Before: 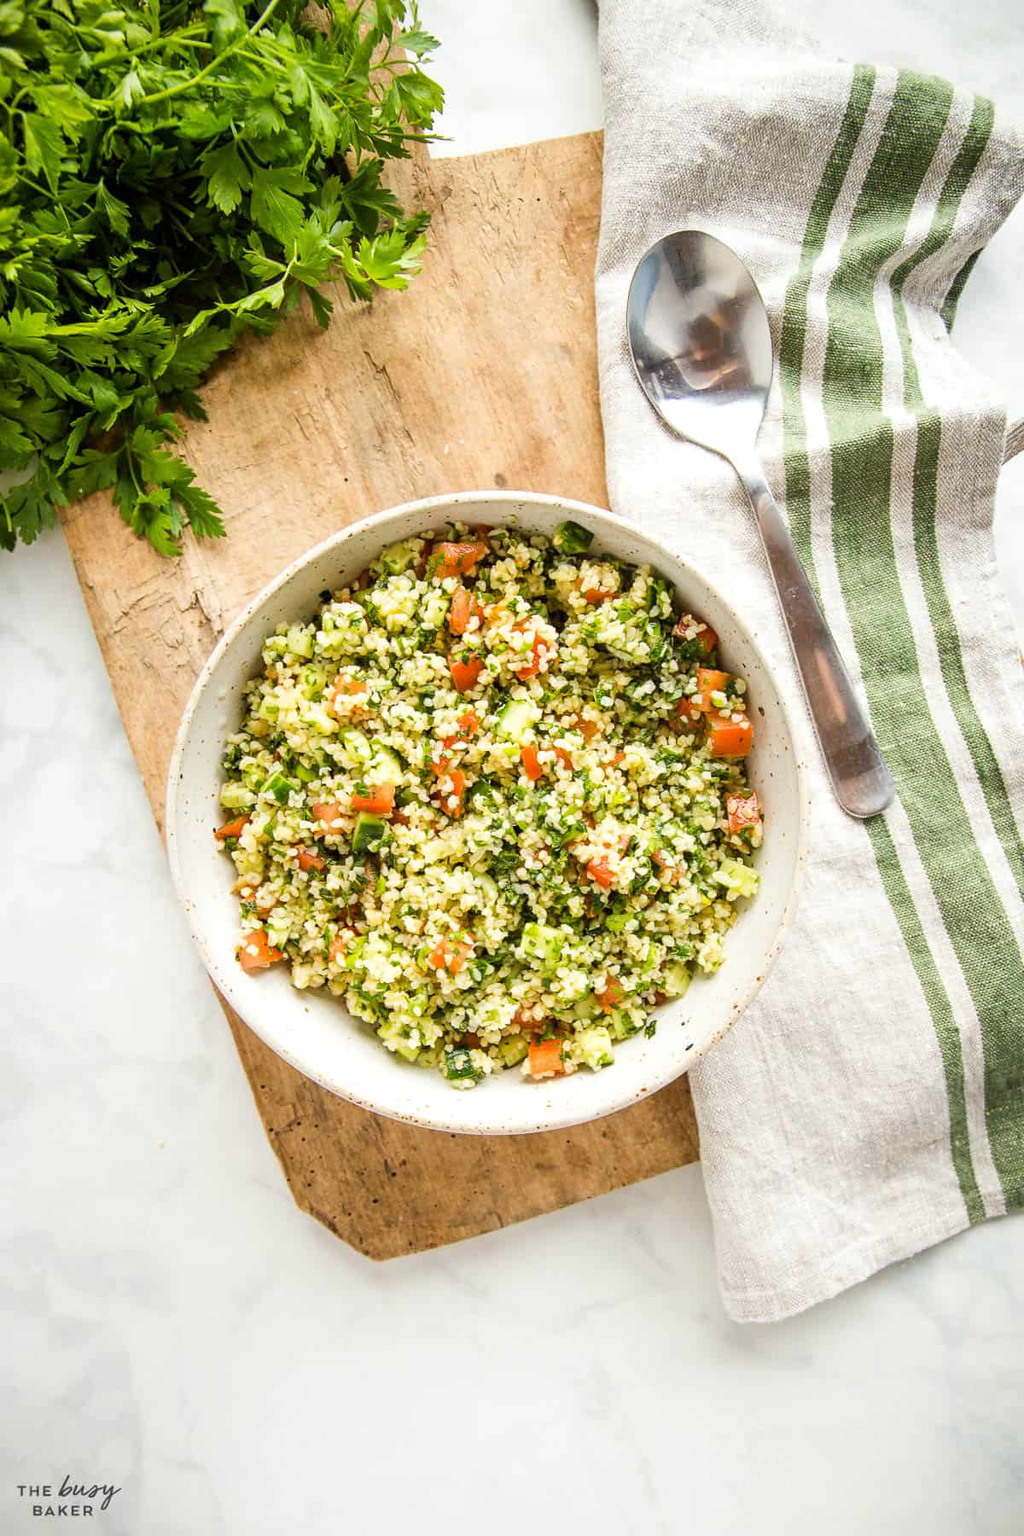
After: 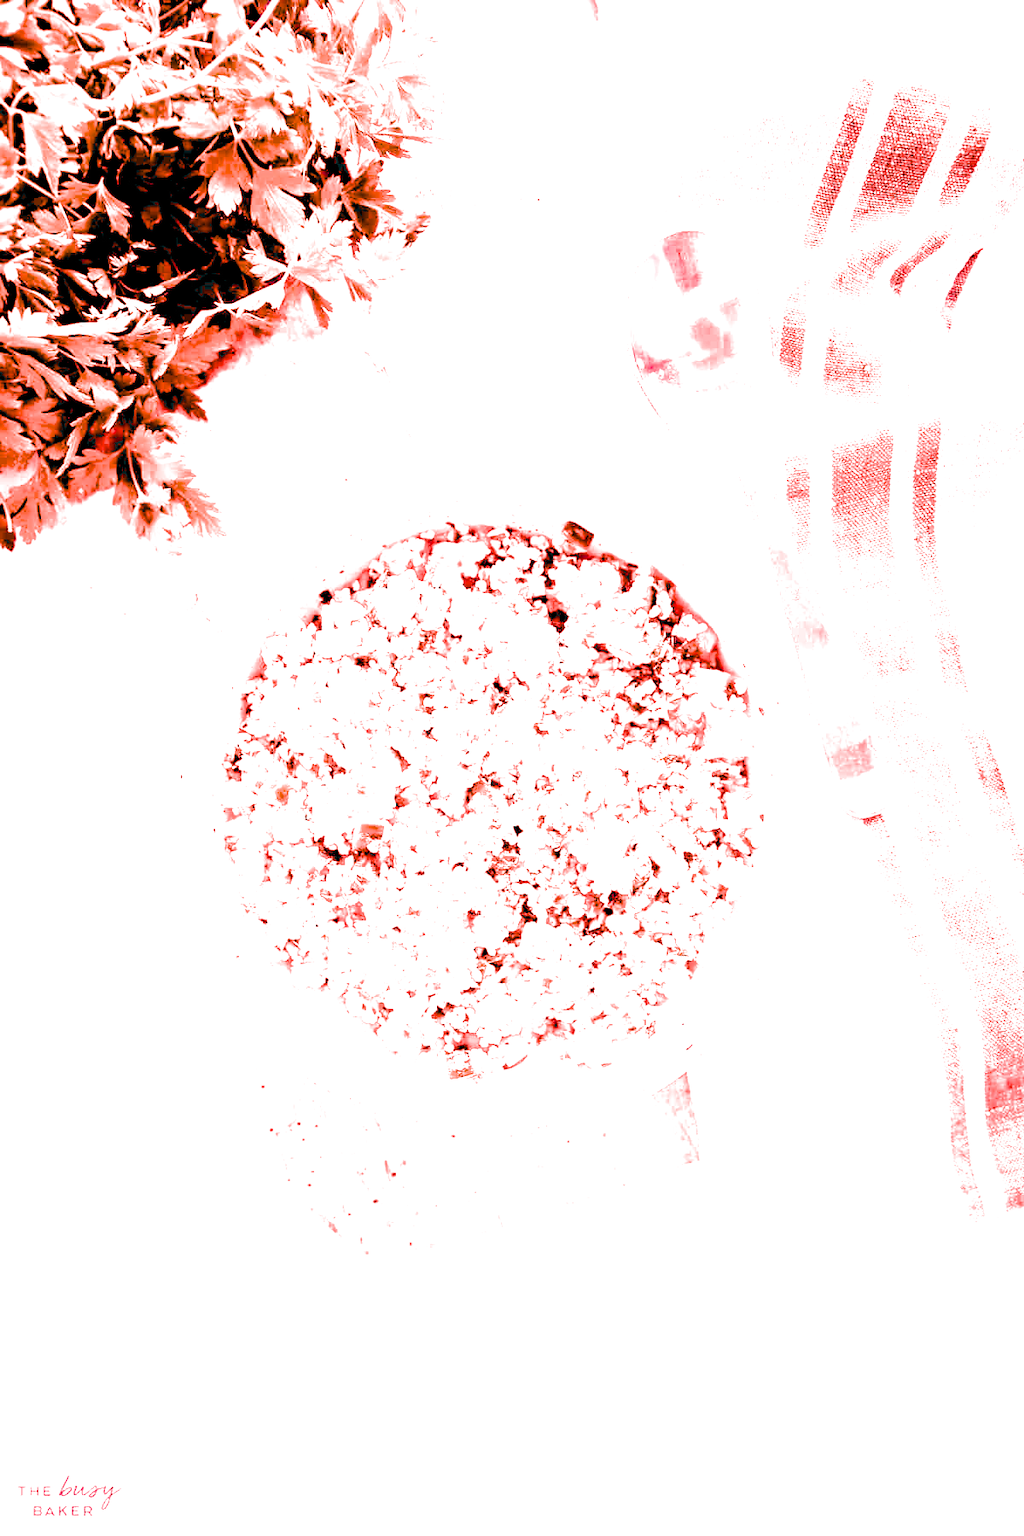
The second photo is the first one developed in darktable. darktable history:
white balance: red 4.26, blue 1.802
filmic rgb: black relative exposure -5.42 EV, white relative exposure 2.85 EV, dynamic range scaling -37.73%, hardness 4, contrast 1.605, highlights saturation mix -0.93%
exposure: black level correction 0.031, exposure 0.304 EV, compensate highlight preservation false
